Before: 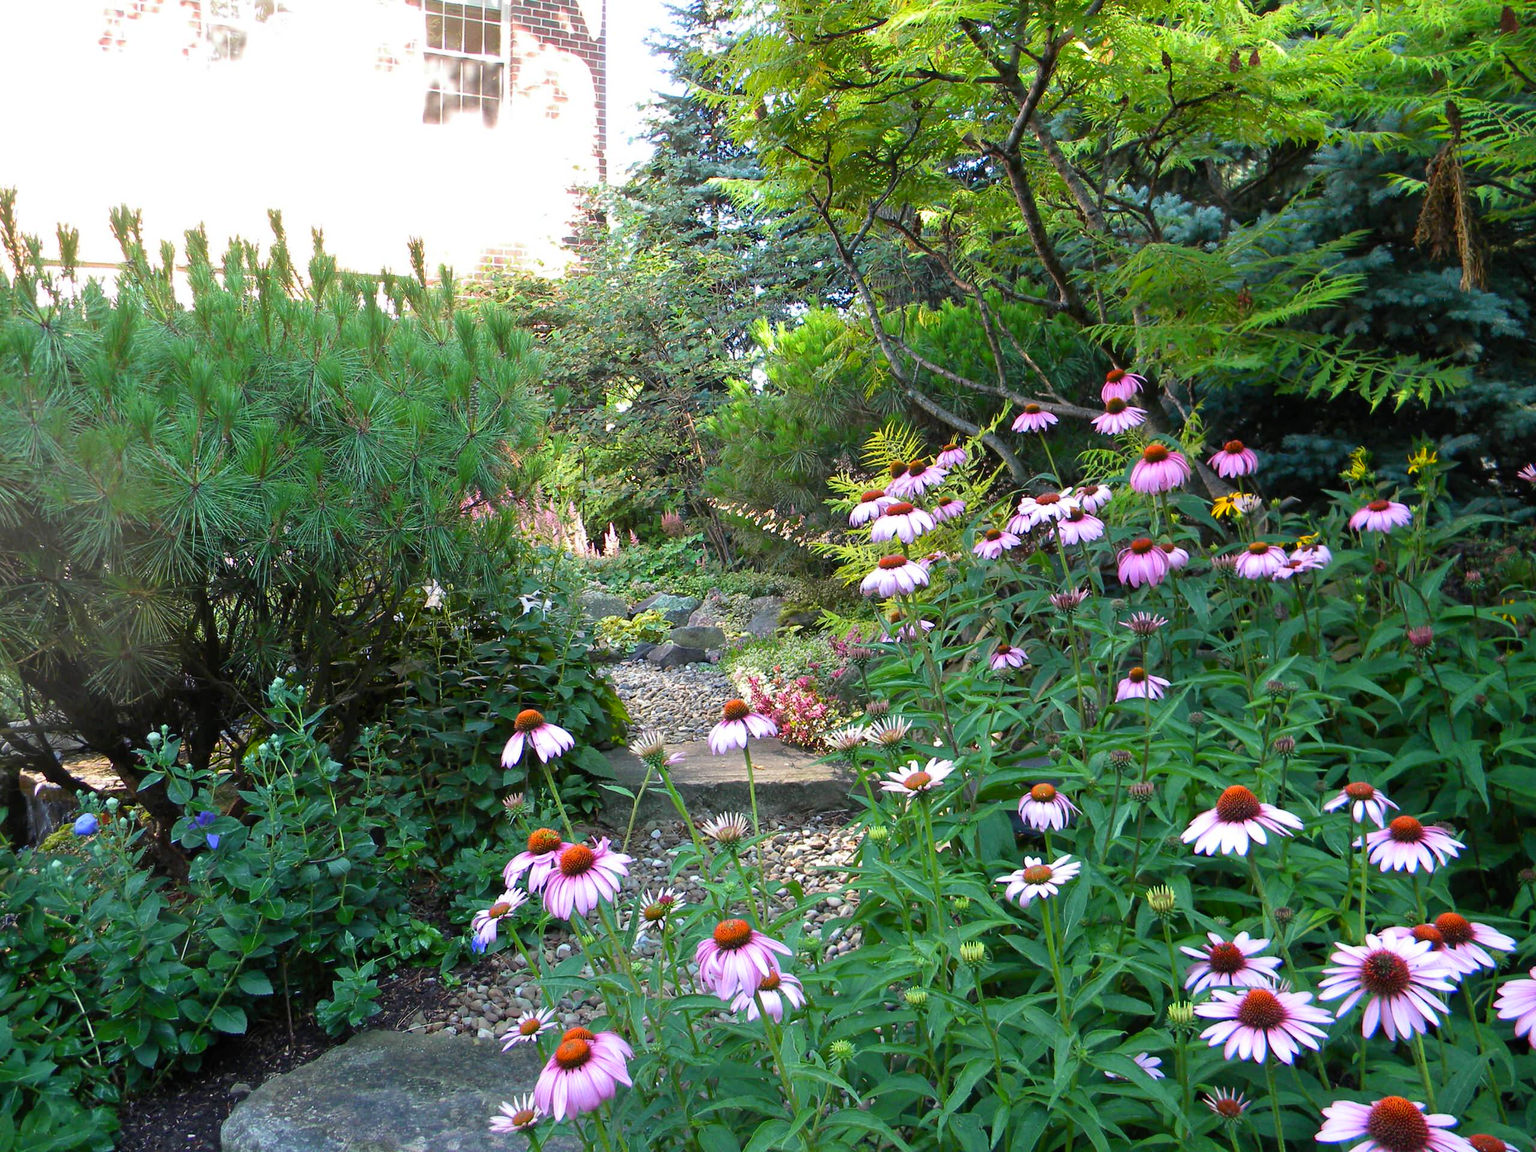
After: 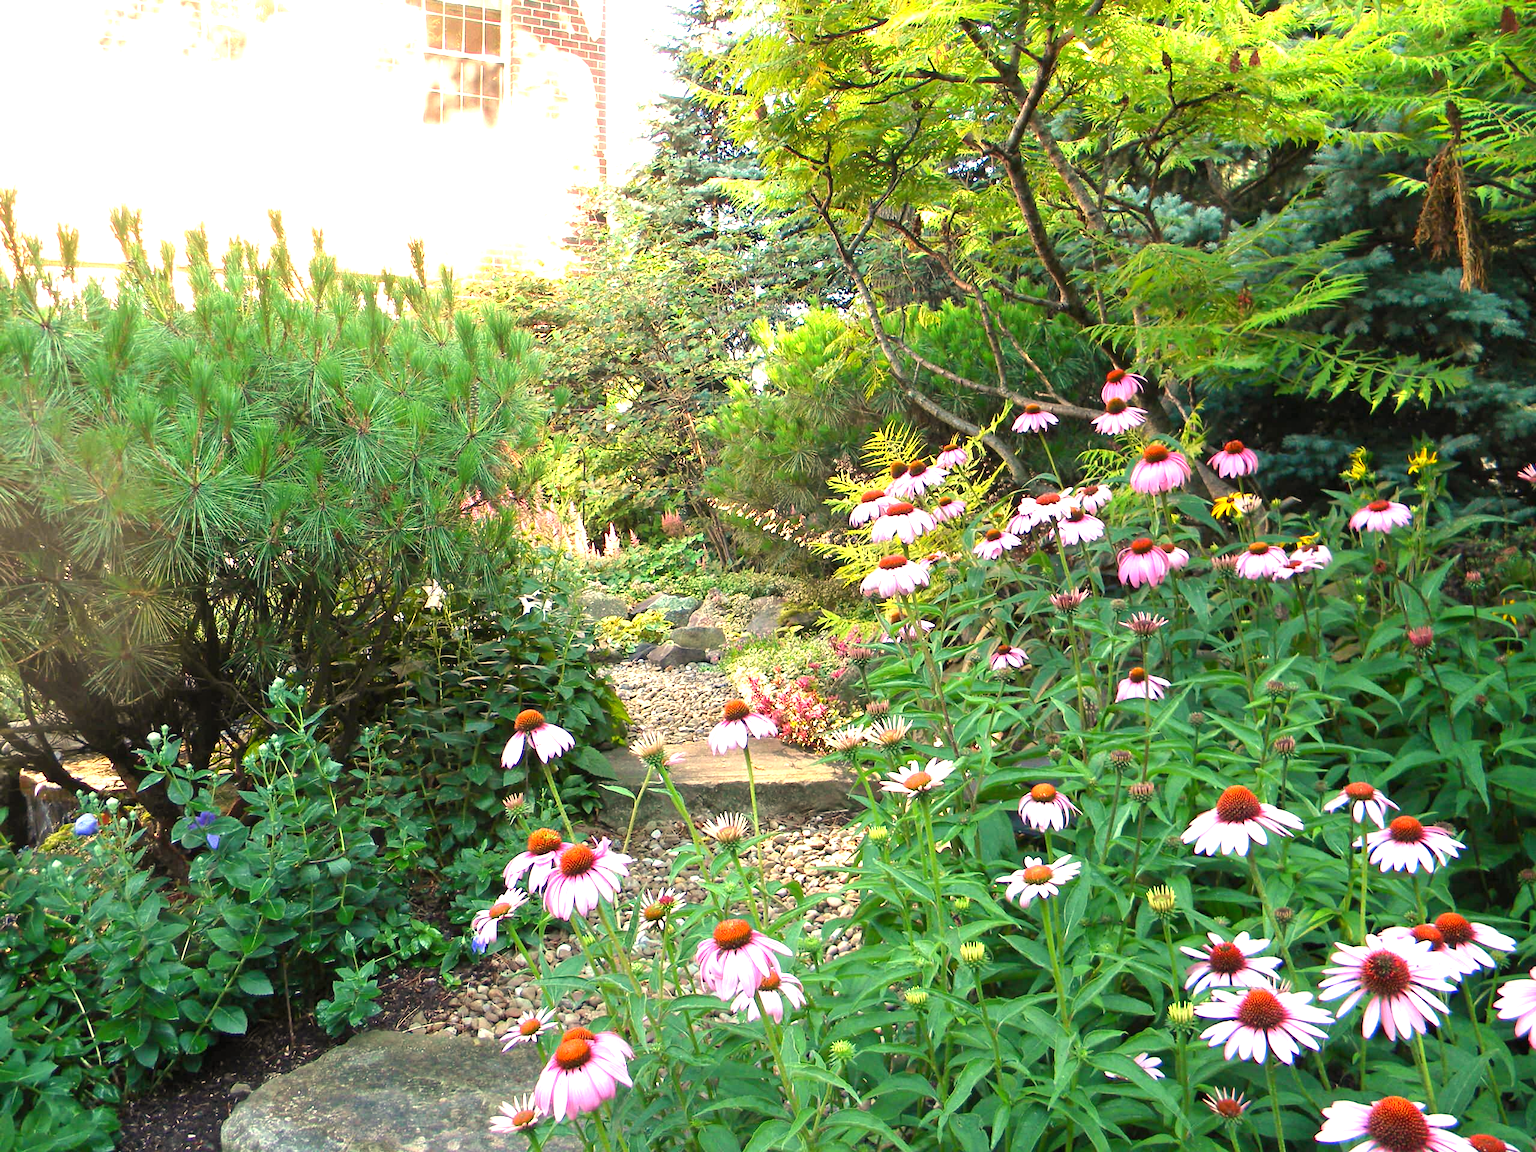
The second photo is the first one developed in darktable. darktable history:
white balance: red 1.138, green 0.996, blue 0.812
exposure: black level correction -0.001, exposure 0.9 EV, compensate exposure bias true, compensate highlight preservation false
